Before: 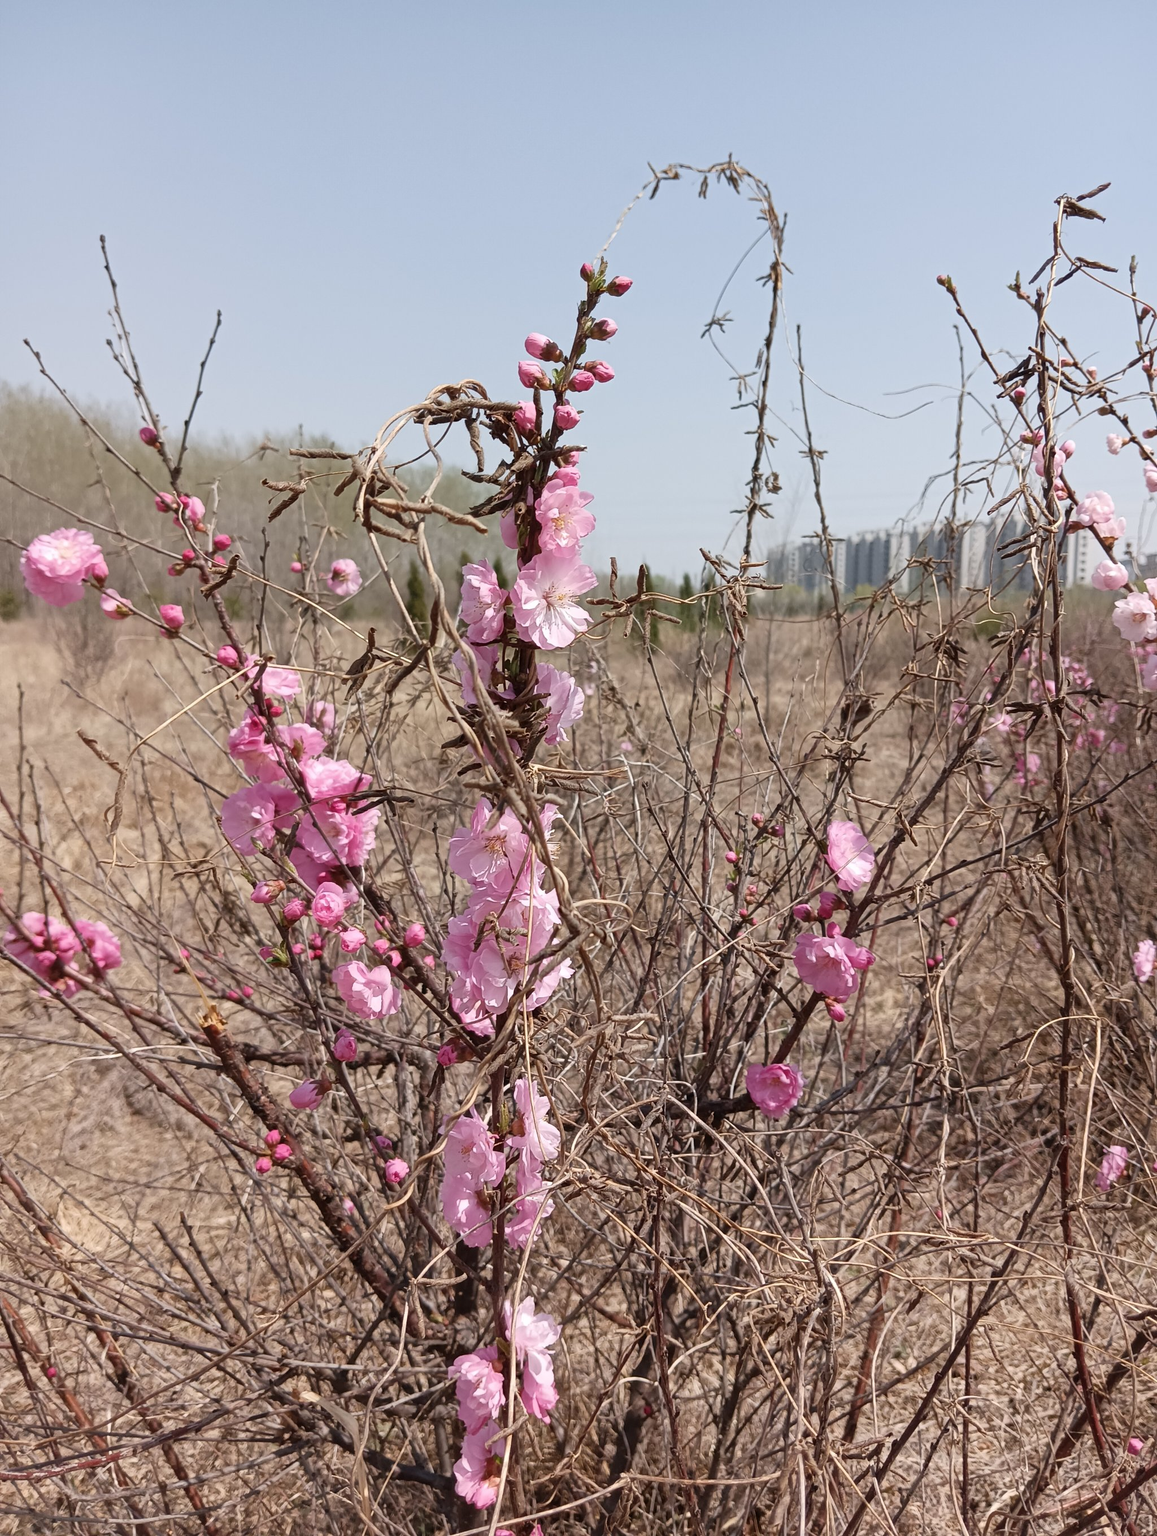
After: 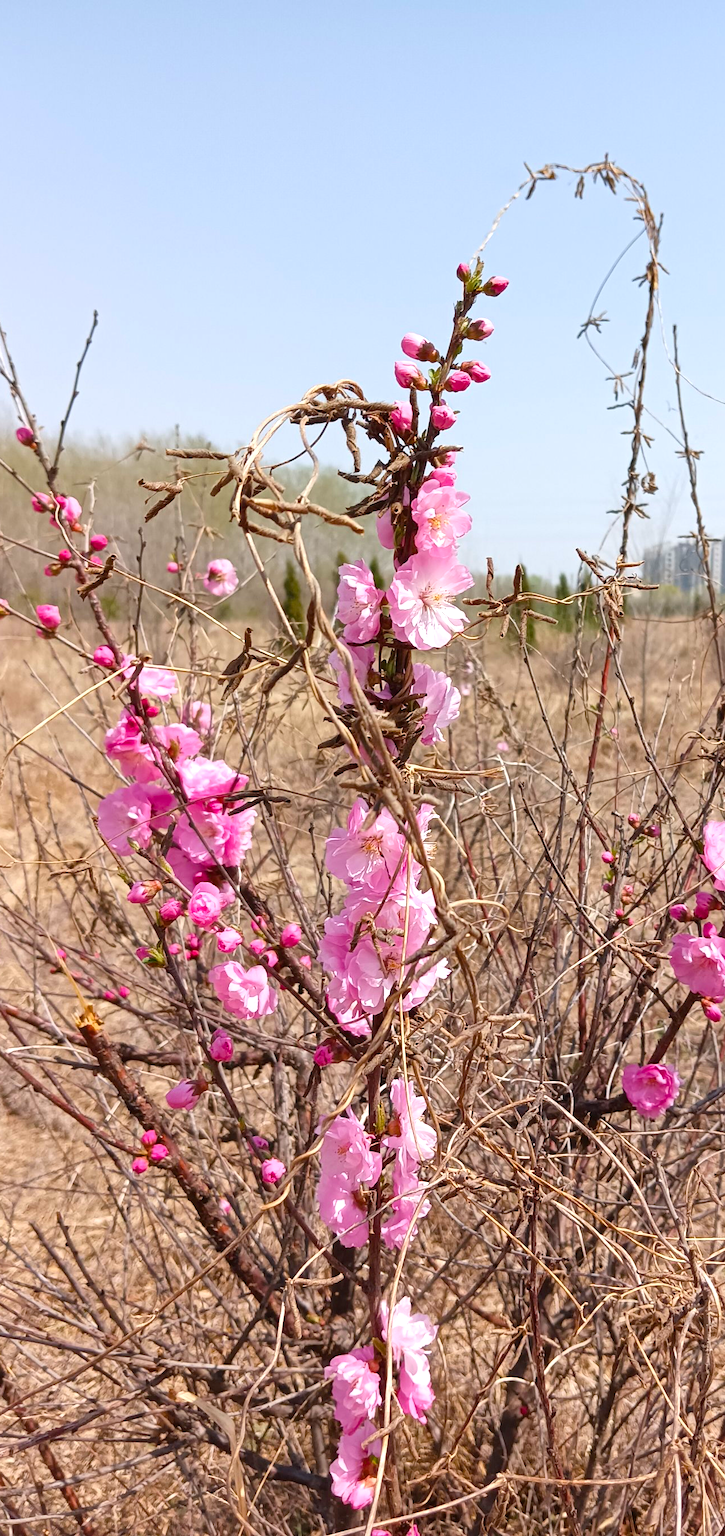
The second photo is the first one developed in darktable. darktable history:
crop: left 10.72%, right 26.509%
color balance rgb: linear chroma grading › global chroma 9.102%, perceptual saturation grading › global saturation 30.362%, perceptual brilliance grading › global brilliance 10.222%, perceptual brilliance grading › shadows 15.128%
